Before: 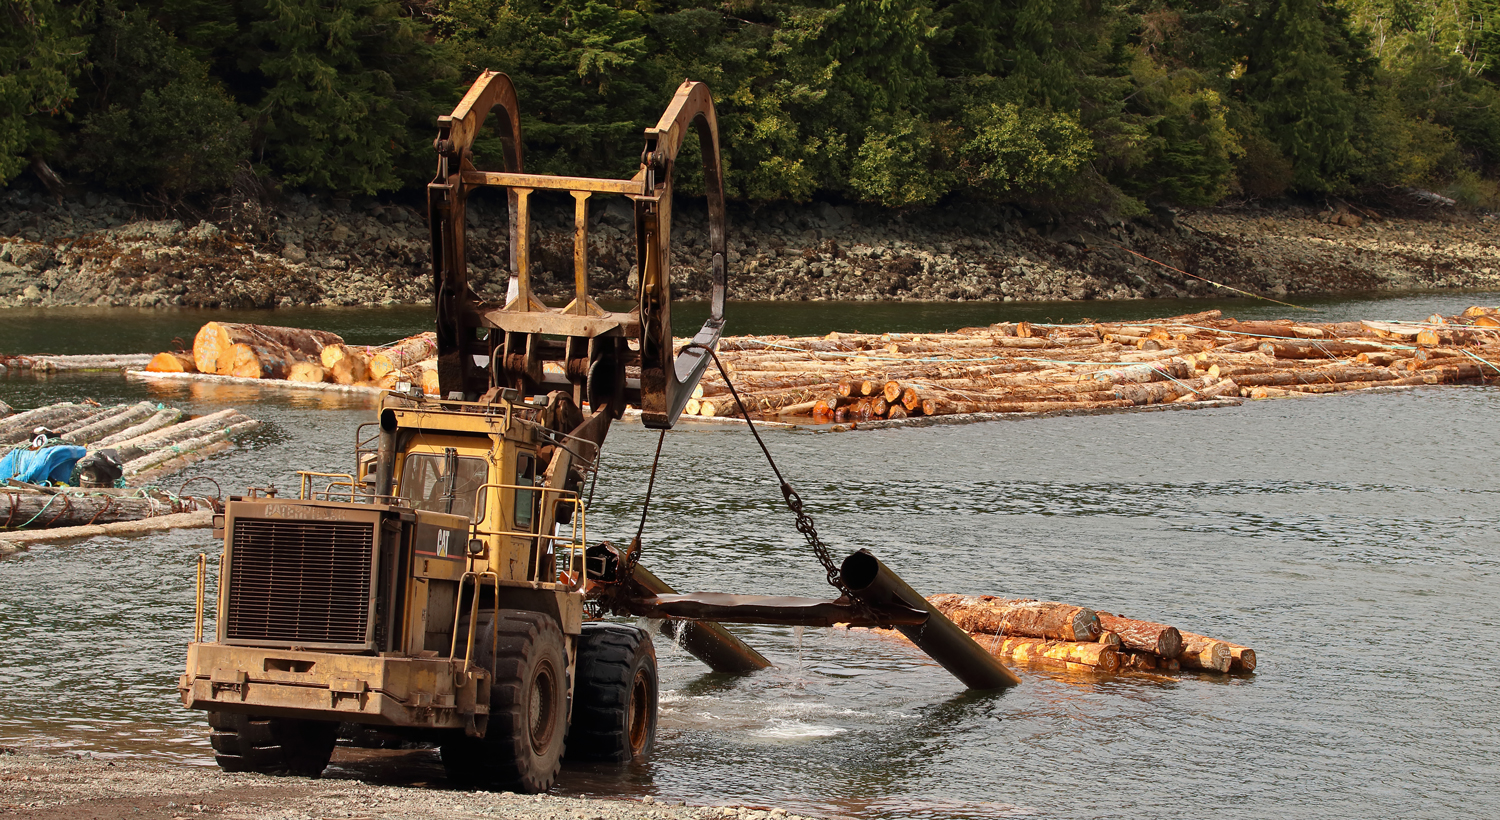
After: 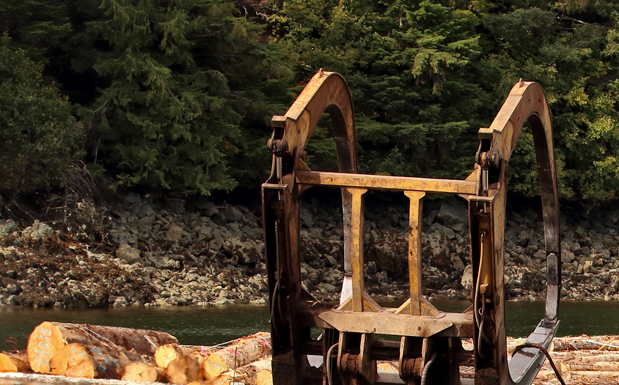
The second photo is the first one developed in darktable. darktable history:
crop and rotate: left 11.129%, top 0.049%, right 47.539%, bottom 52.998%
local contrast: mode bilateral grid, contrast 30, coarseness 25, midtone range 0.2
shadows and highlights: shadows 25, highlights -25.02
